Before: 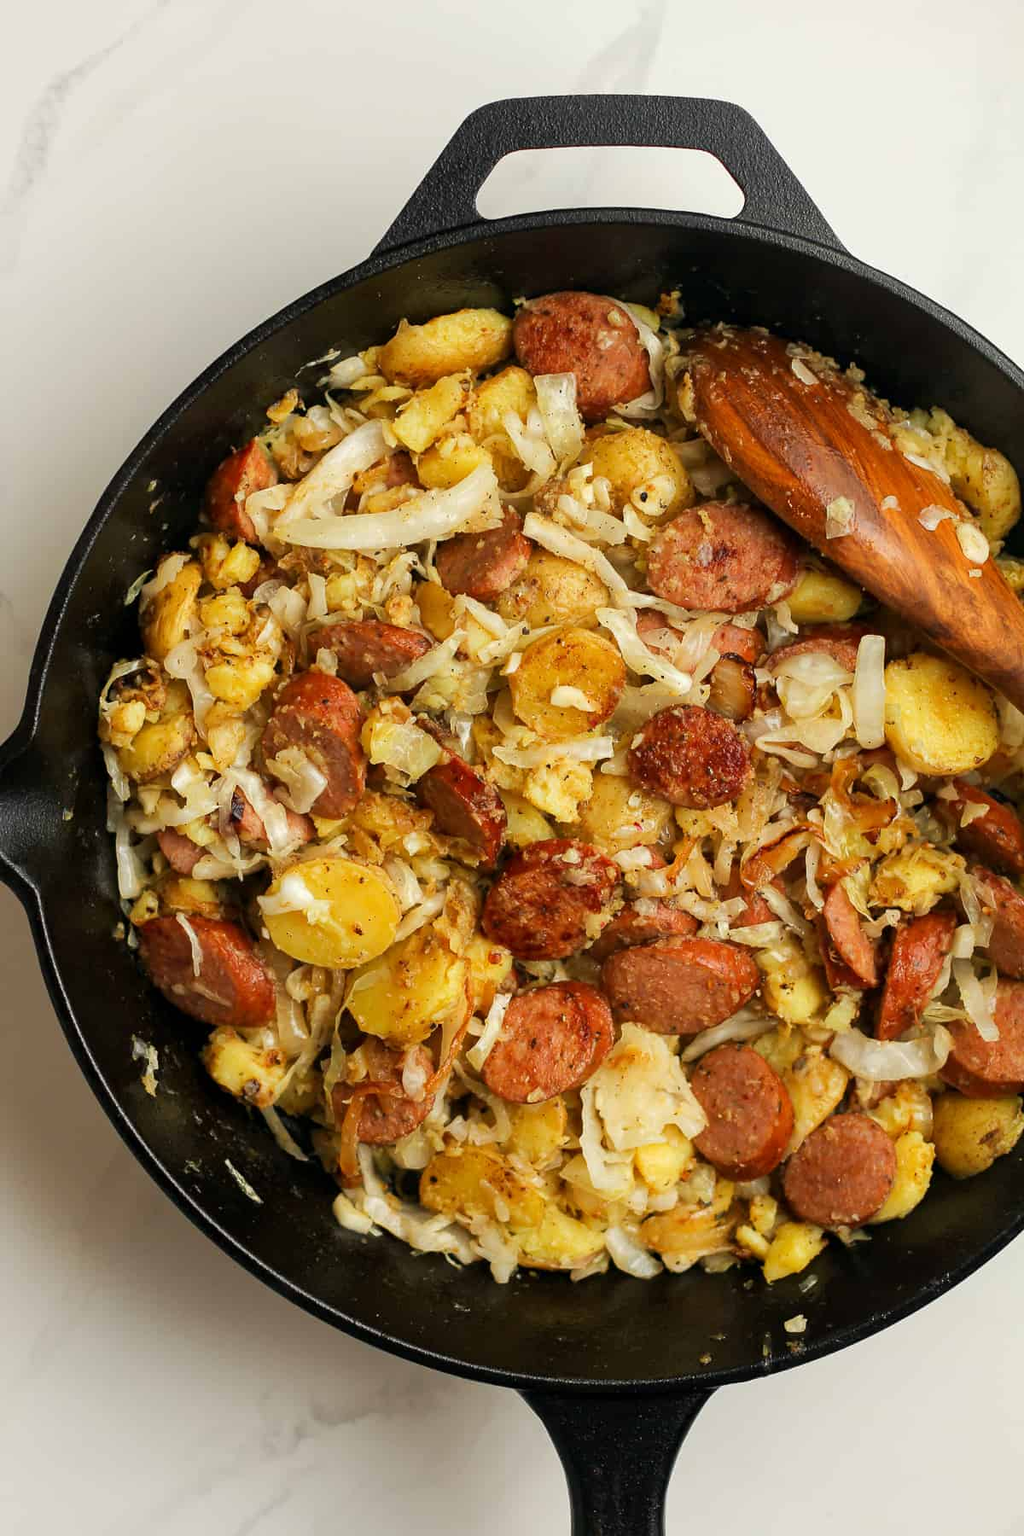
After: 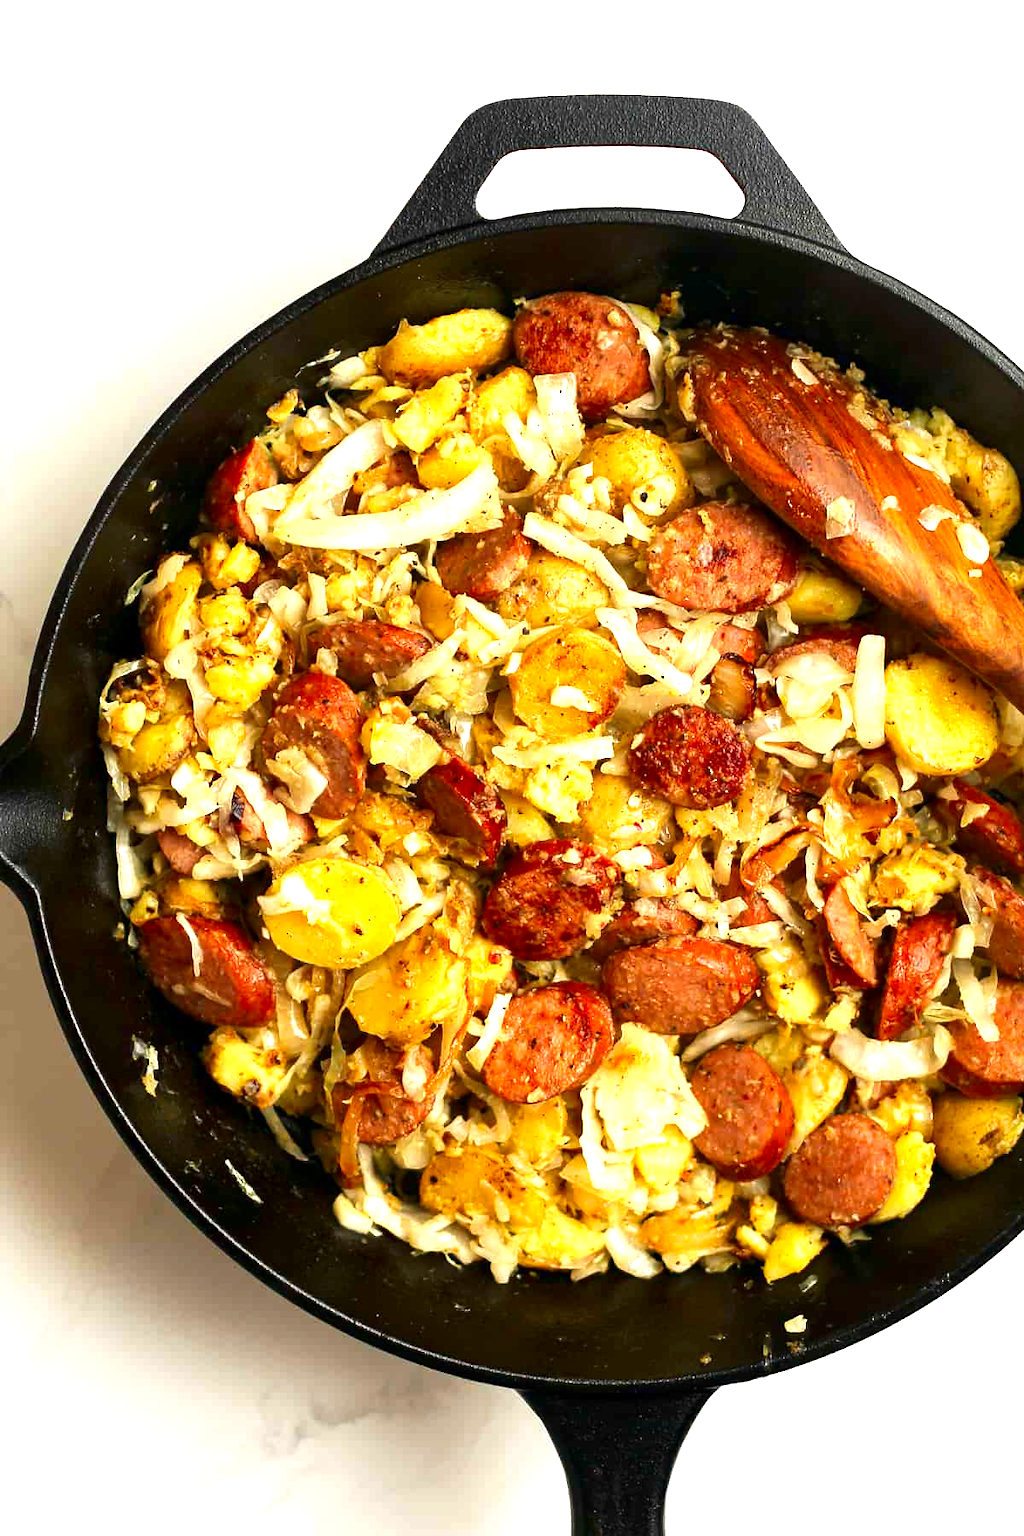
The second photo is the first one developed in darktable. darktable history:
contrast brightness saturation: contrast 0.069, brightness -0.141, saturation 0.11
exposure: exposure 1.067 EV, compensate highlight preservation false
